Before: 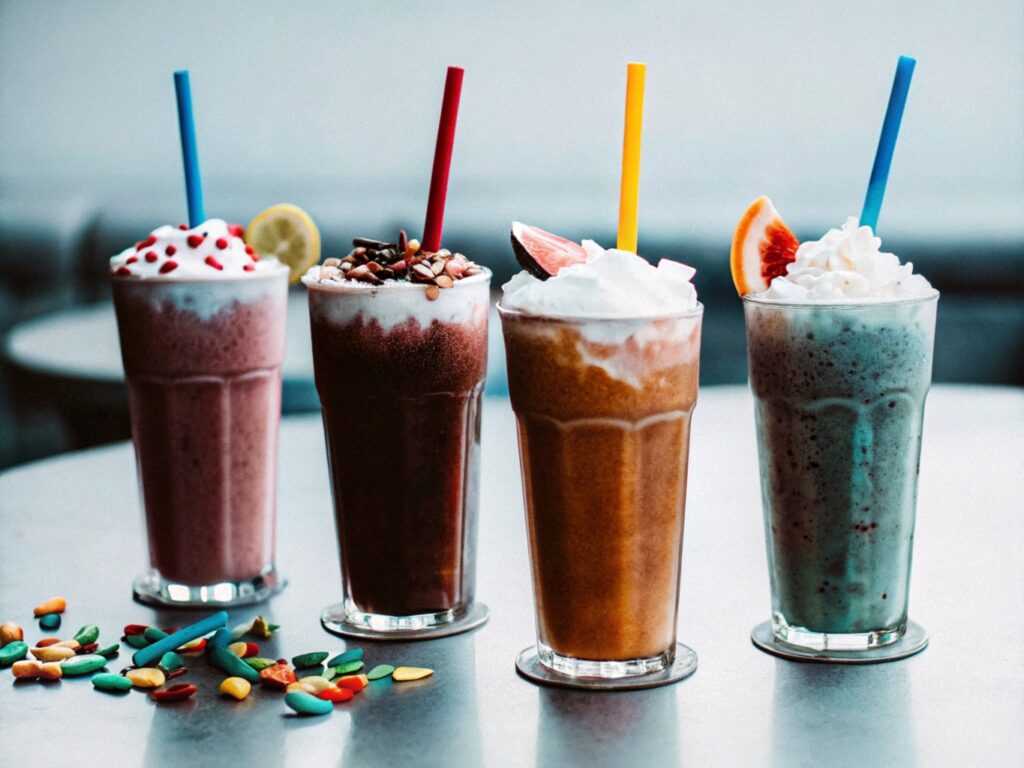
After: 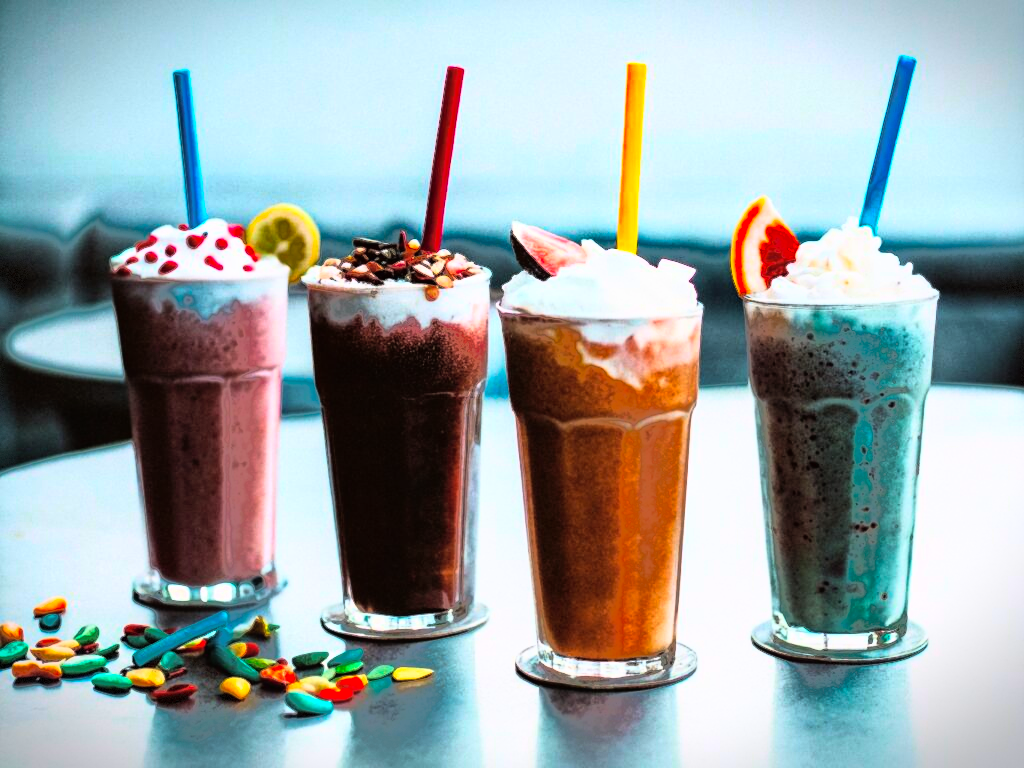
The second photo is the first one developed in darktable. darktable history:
shadows and highlights: shadows 38.16, highlights -76.13
vignetting: fall-off start 99.28%, saturation -0.027, width/height ratio 1.307, dithering 8-bit output, unbound false
base curve: curves: ch0 [(0, 0) (0.007, 0.004) (0.027, 0.03) (0.046, 0.07) (0.207, 0.54) (0.442, 0.872) (0.673, 0.972) (1, 1)]
